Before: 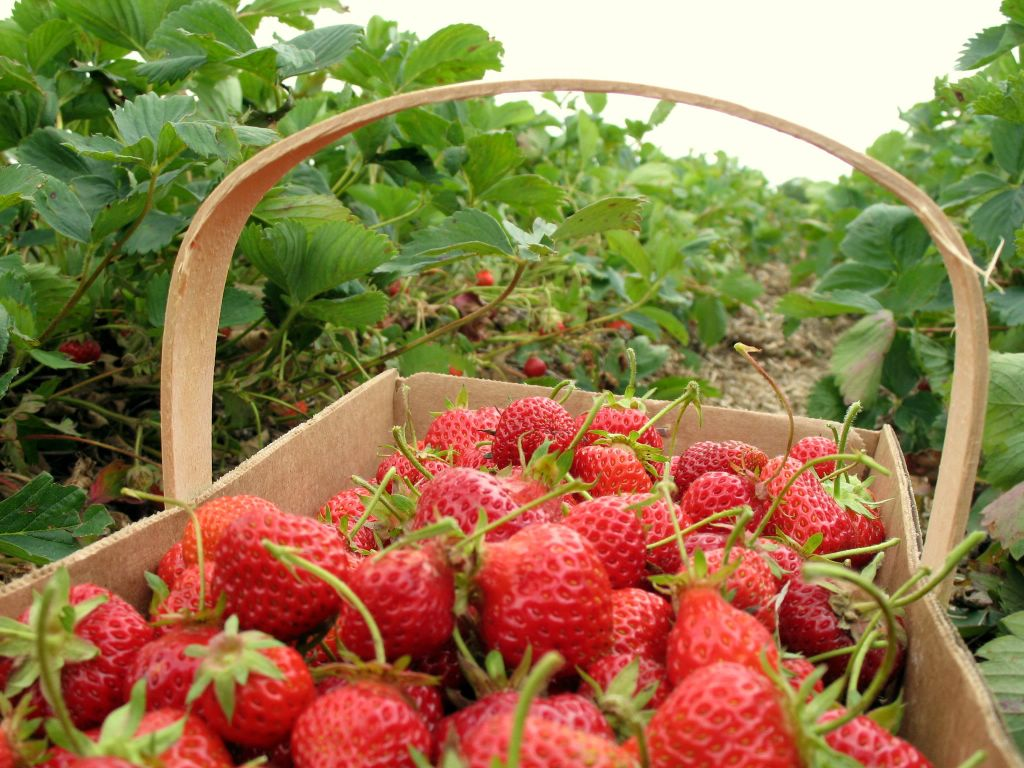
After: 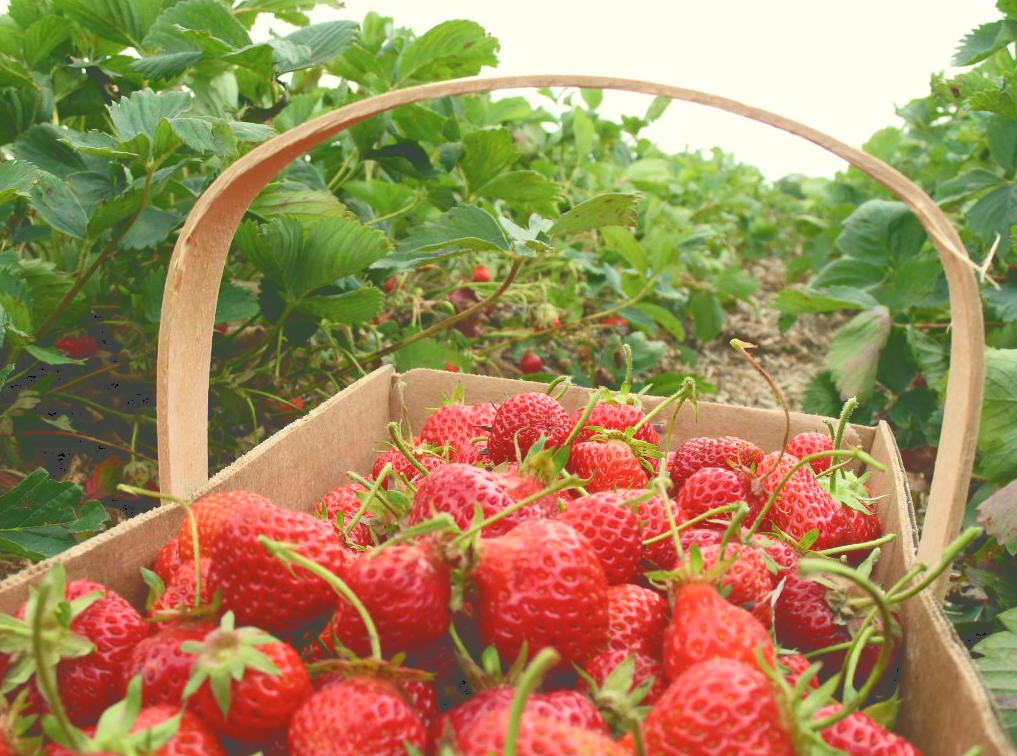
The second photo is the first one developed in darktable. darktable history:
crop: left 0.467%, top 0.542%, right 0.195%, bottom 0.608%
tone curve: curves: ch0 [(0, 0) (0.003, 0.273) (0.011, 0.276) (0.025, 0.276) (0.044, 0.28) (0.069, 0.283) (0.1, 0.288) (0.136, 0.293) (0.177, 0.302) (0.224, 0.321) (0.277, 0.349) (0.335, 0.393) (0.399, 0.448) (0.468, 0.51) (0.543, 0.589) (0.623, 0.677) (0.709, 0.761) (0.801, 0.839) (0.898, 0.909) (1, 1)], color space Lab, independent channels, preserve colors none
